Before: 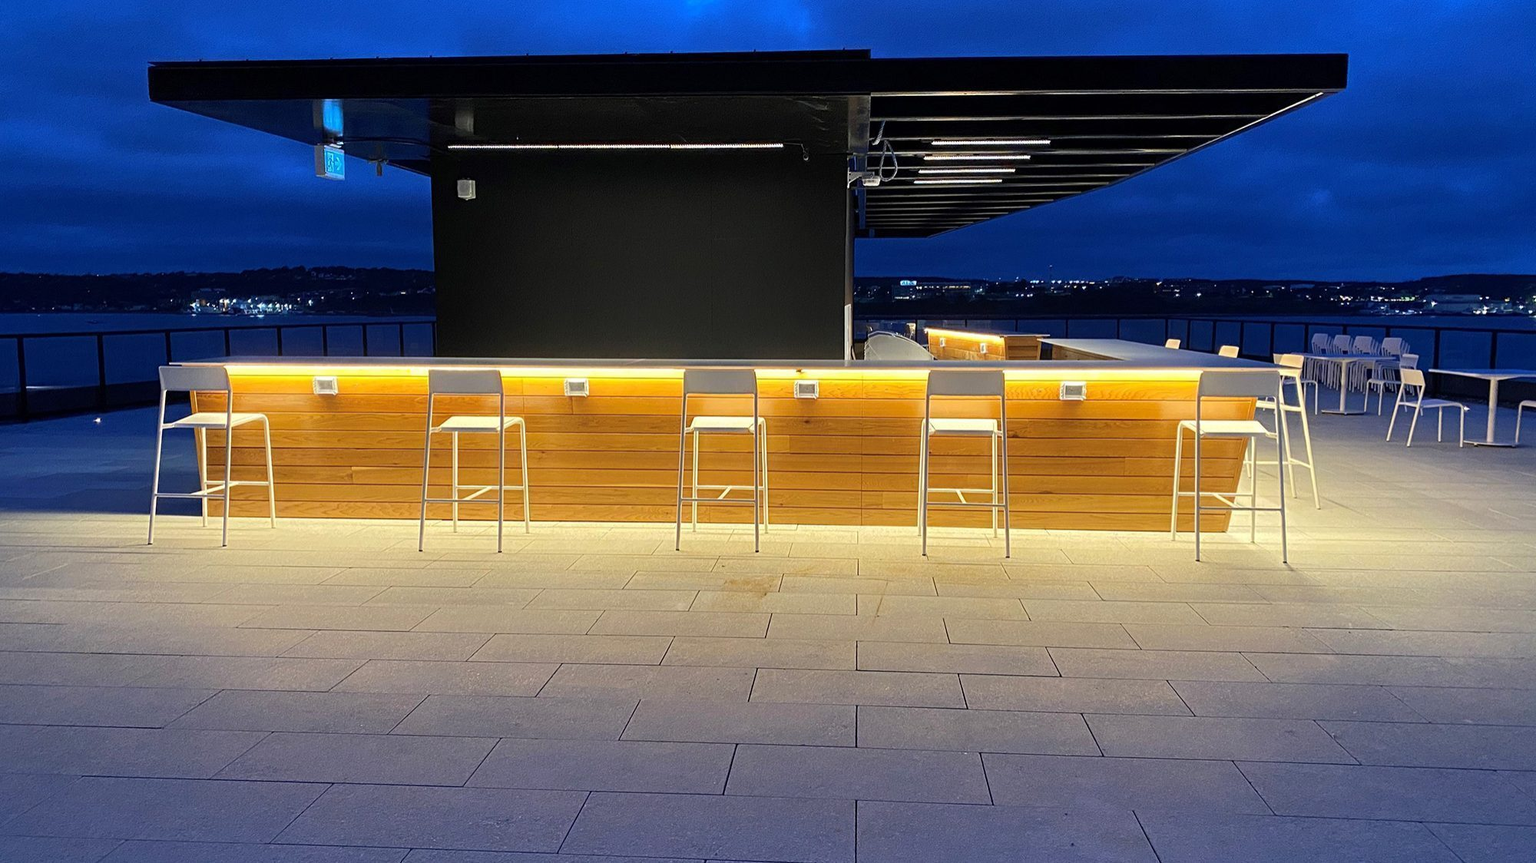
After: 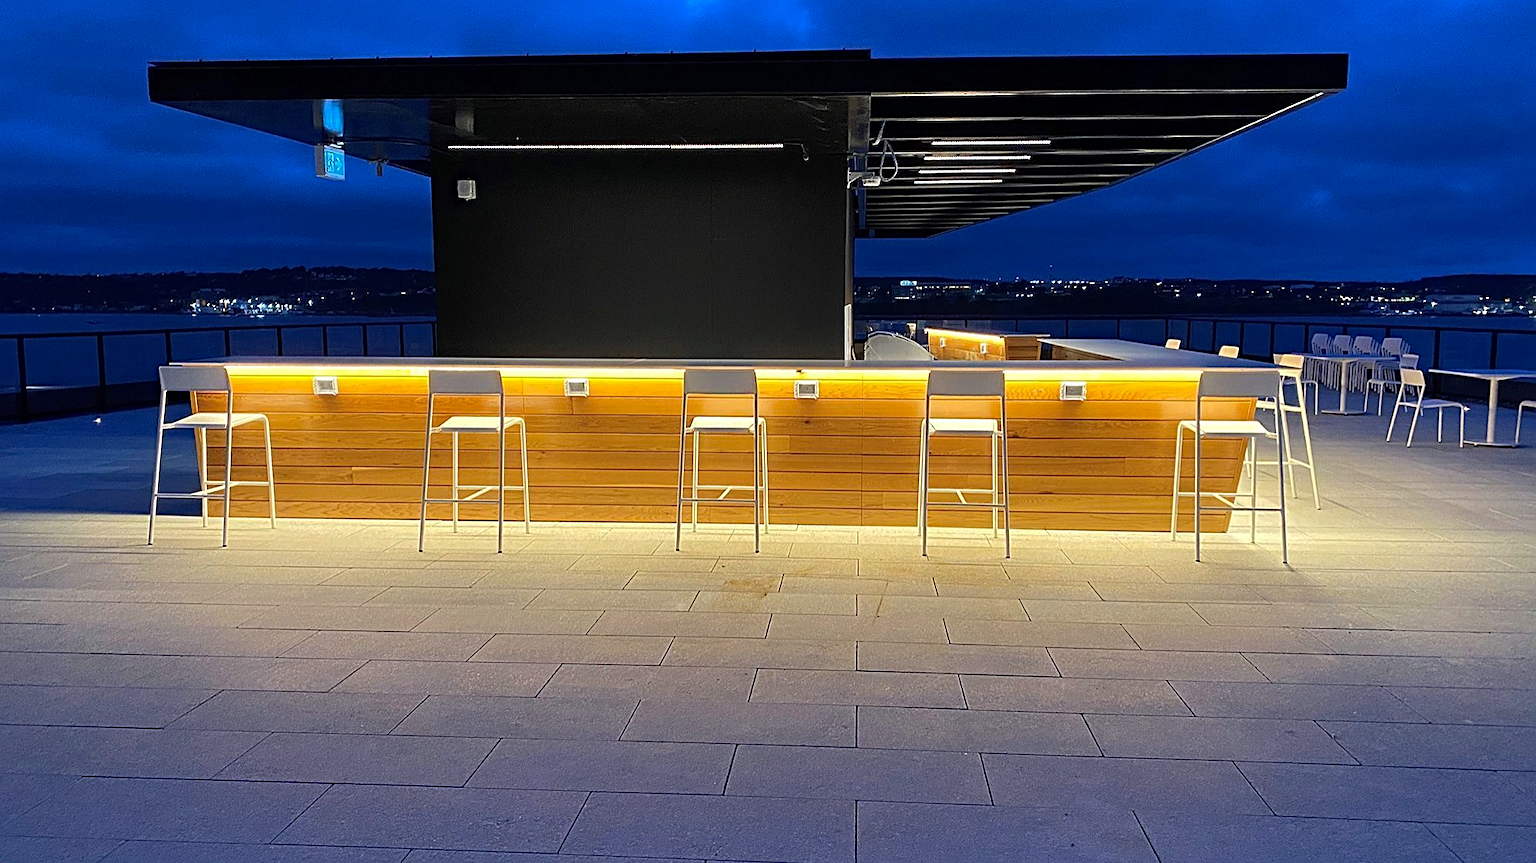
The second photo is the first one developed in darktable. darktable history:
sharpen: amount 0.46
haze removal: compatibility mode true, adaptive false
